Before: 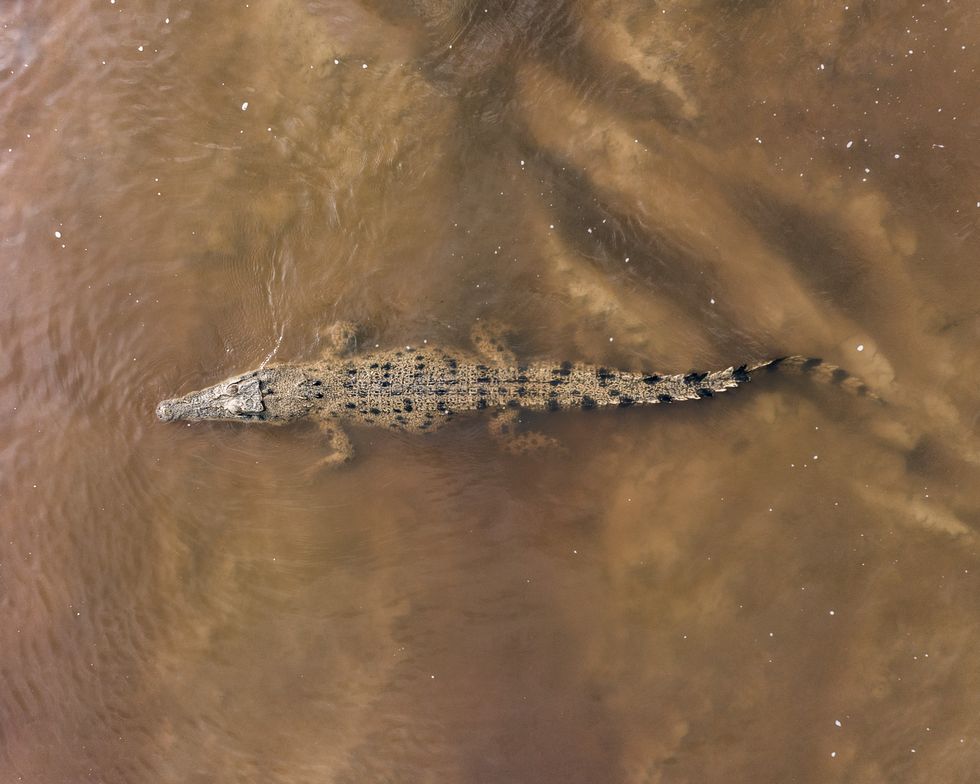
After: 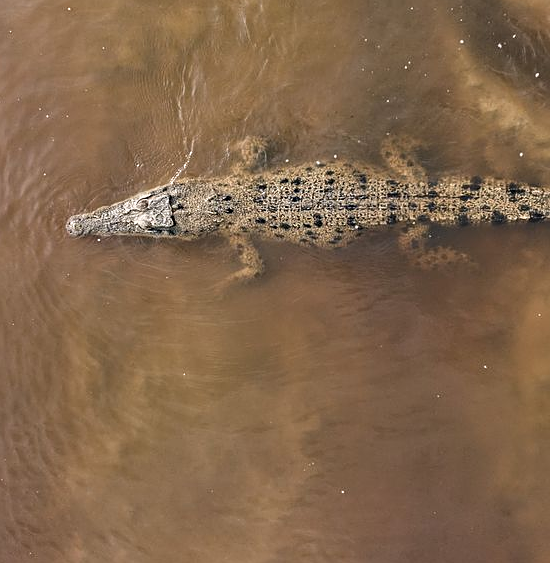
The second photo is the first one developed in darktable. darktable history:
crop: left 9.185%, top 23.599%, right 34.285%, bottom 4.553%
sharpen: on, module defaults
